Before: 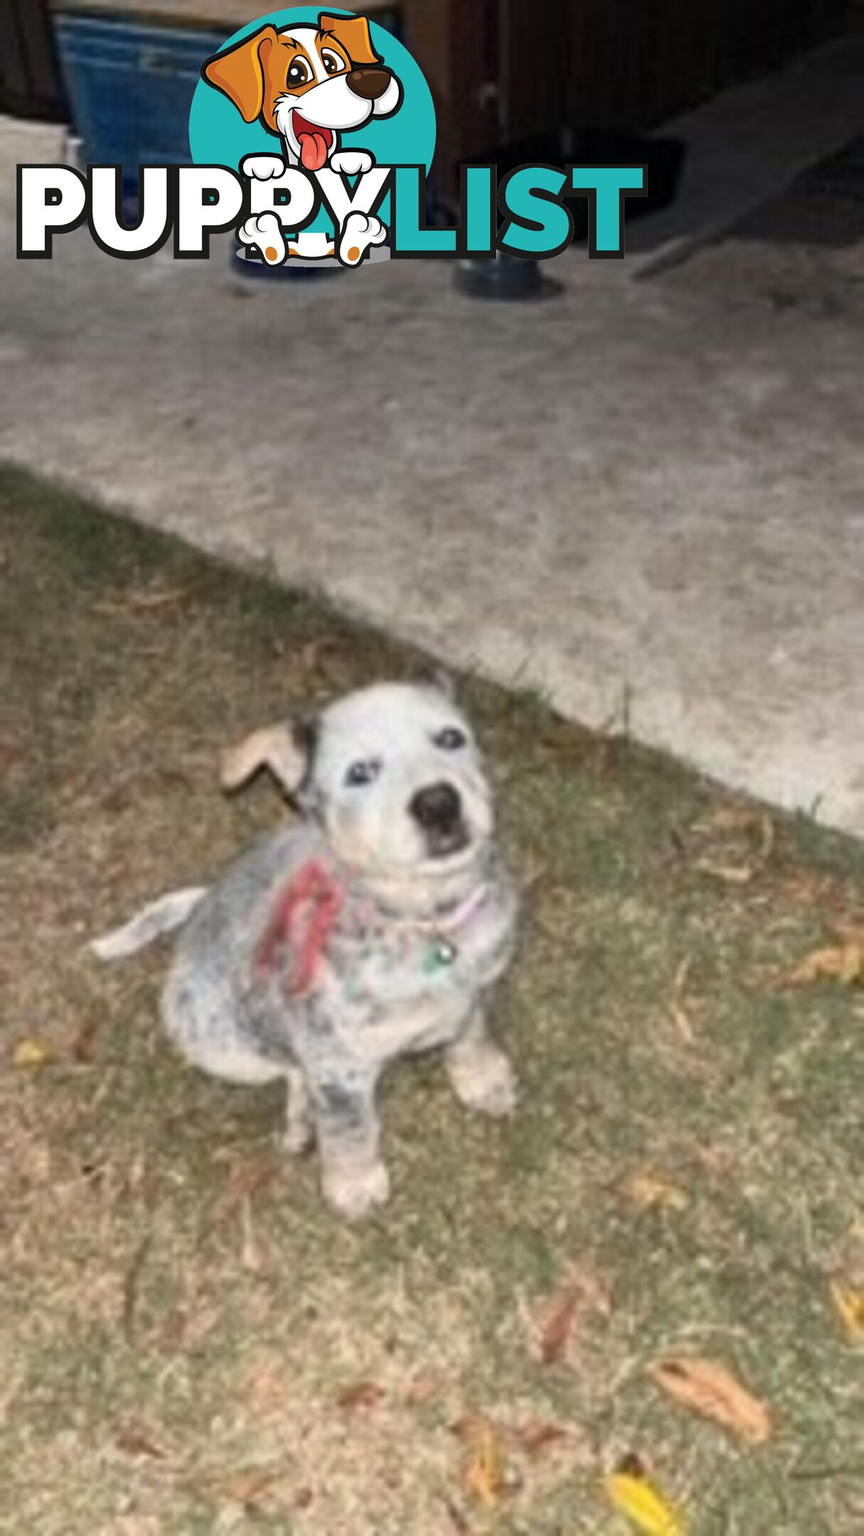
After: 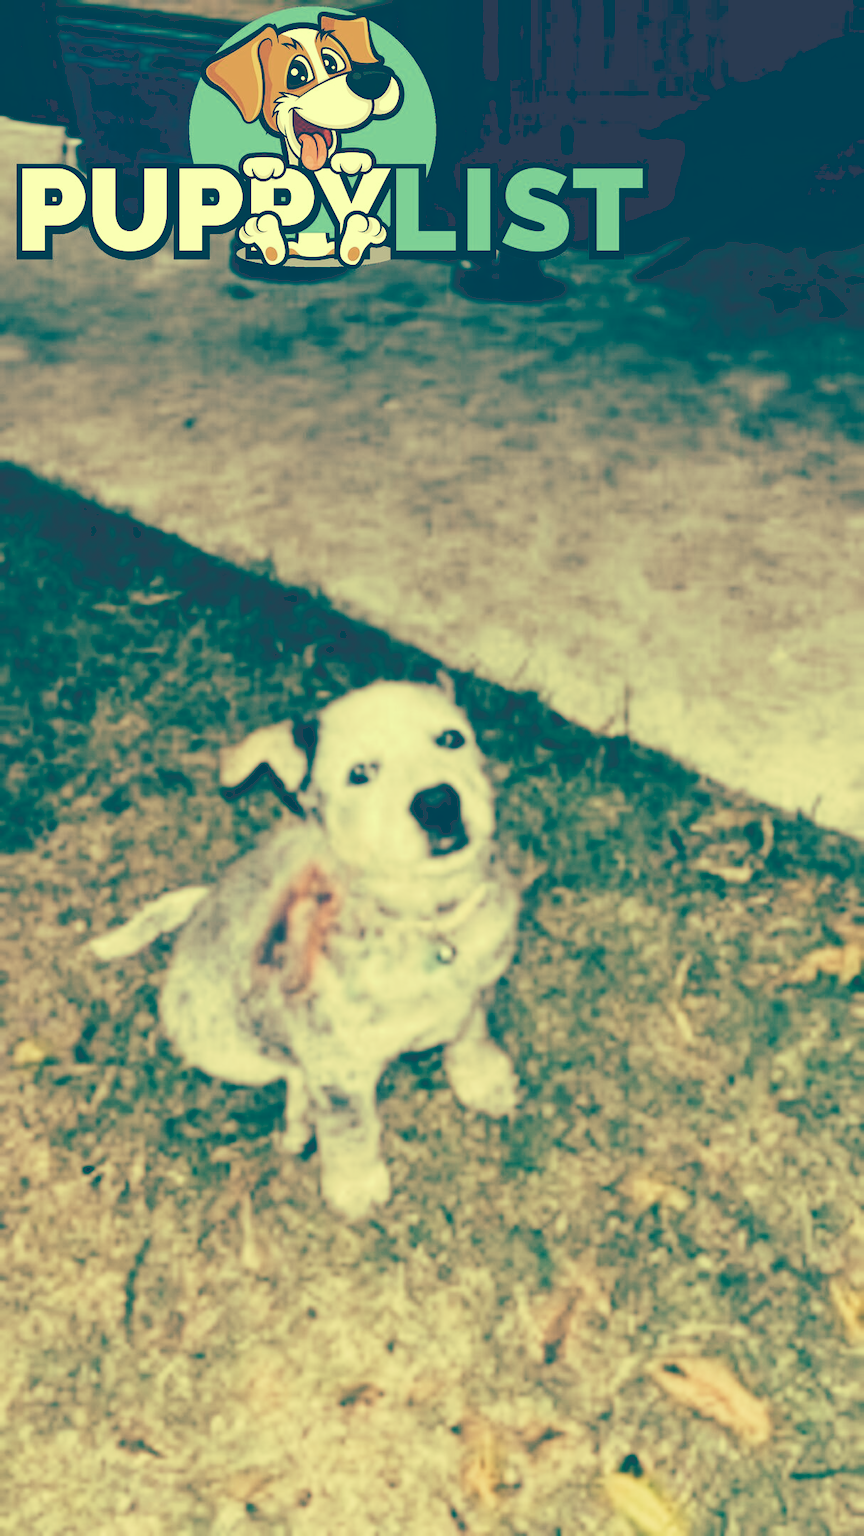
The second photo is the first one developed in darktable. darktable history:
tone curve: curves: ch0 [(0, 0) (0.003, 0.231) (0.011, 0.231) (0.025, 0.231) (0.044, 0.231) (0.069, 0.231) (0.1, 0.234) (0.136, 0.239) (0.177, 0.243) (0.224, 0.247) (0.277, 0.265) (0.335, 0.311) (0.399, 0.389) (0.468, 0.507) (0.543, 0.634) (0.623, 0.74) (0.709, 0.83) (0.801, 0.889) (0.898, 0.93) (1, 1)], preserve colors none
color look up table: target L [87.38, 86.47, 84.06, 67.89, 65.51, 62.35, 56.72, 47.71, 23.8, 22.16, 201.13, 76.98, 73.08, 69.24, 66.59, 50.25, 56.21, 45.47, 50.07, 44.47, 38.02, 22.67, 7.416, 16.07, 16.05, 92.55, 87.81, 71.14, 65.92, 83.49, 61.08, 58.17, 66.06, 49.78, 60.8, 41.58, 32.38, 23.88, 8.551, 37.68, 24.86, 9.294, 6.952, 89.13, 76.66, 71.19, 62.17, 52.44, 45.4], target a [-30.11, -38.99, -13.23, -23.67, -32.8, -41.83, -17.13, -24.8, -59.94, -56.05, 0, 9.478, 7.113, -5.214, 19.48, -2.772, 29.62, -4.219, 24.41, 8.861, 21.46, -57.41, -13.51, -40.53, -40.48, -9.201, -5.167, 0.393, 21.45, 1.335, -4.787, 1.729, -7.004, 24.05, 9.997, -5.066, -1.253, -59.13, -16.41, 8.497, -59.72, -19.42, -9.452, -31.1, -26.28, -16.63, -30.57, -13.16, -19.8], target b [52.55, 49.29, 46.91, 27.83, 20.06, 26.22, 24.3, 10.3, -19.77, -23.02, -0.001, 36.58, 41.2, 25.8, 30.99, 11.06, 25.28, 1.858, 13.82, 11.35, -4.022, -21.57, -48.06, -33.98, -34.01, 54.43, 47.01, 26.8, 20.2, 40.52, 11.95, 7.844, 10.79, -0.718, 7.6, -20.34, -16.74, -22.54, -48.58, -25.19, -25.5, -46.18, -54.77, 48.27, 29.25, 25.47, 11.93, -3.627, -1.451], num patches 49
